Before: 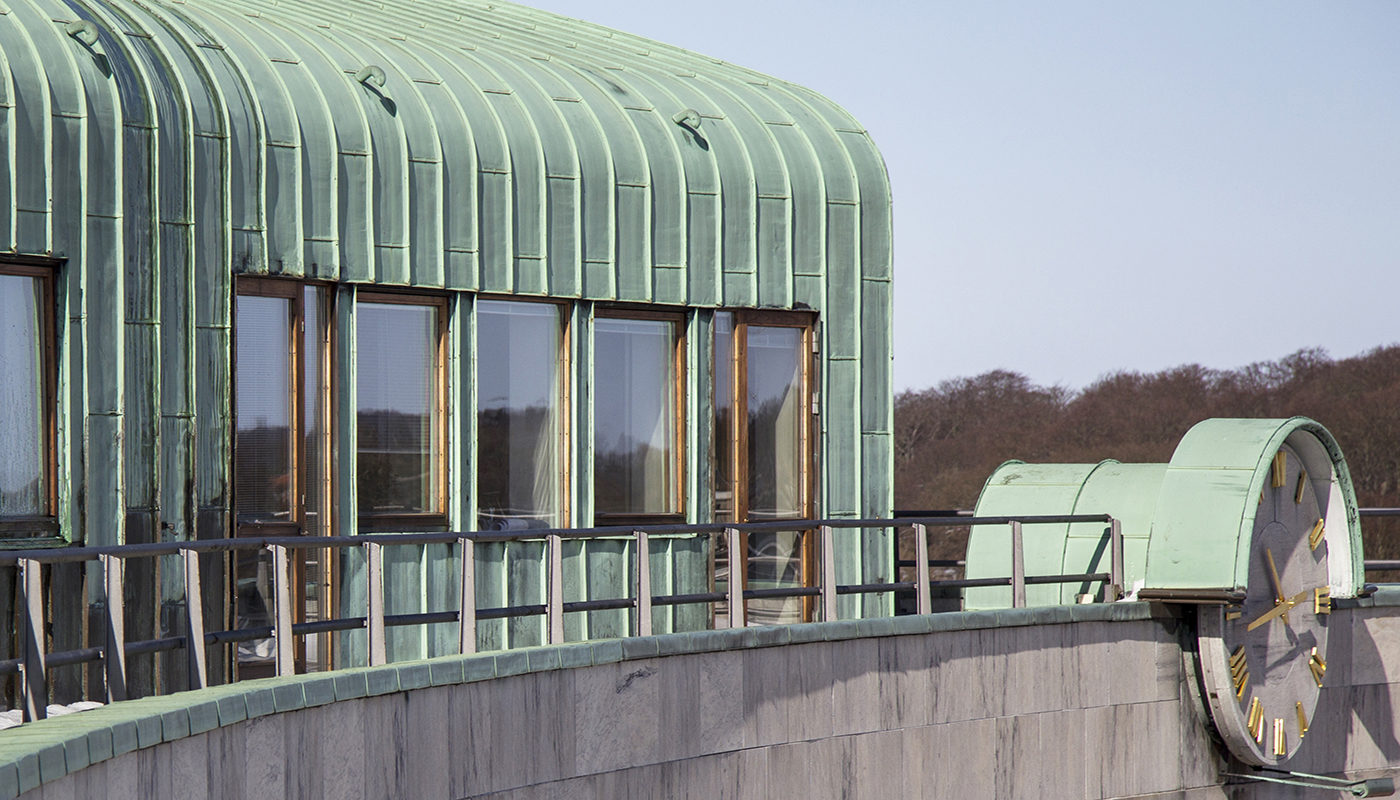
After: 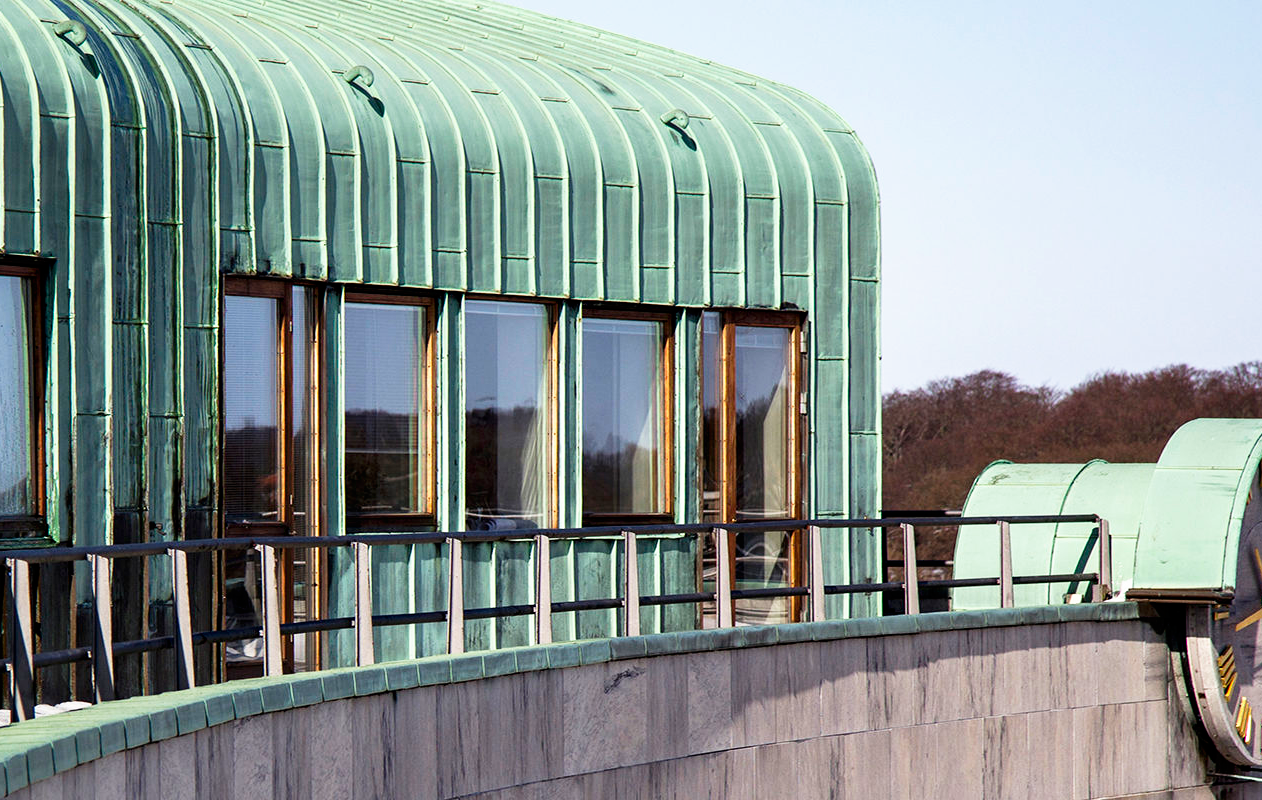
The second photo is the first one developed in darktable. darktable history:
crop and rotate: left 0.92%, right 8.887%
tone curve: curves: ch0 [(0, 0) (0.003, 0) (0.011, 0.001) (0.025, 0.002) (0.044, 0.004) (0.069, 0.006) (0.1, 0.009) (0.136, 0.03) (0.177, 0.076) (0.224, 0.13) (0.277, 0.202) (0.335, 0.28) (0.399, 0.367) (0.468, 0.46) (0.543, 0.562) (0.623, 0.67) (0.709, 0.787) (0.801, 0.889) (0.898, 0.972) (1, 1)], preserve colors none
